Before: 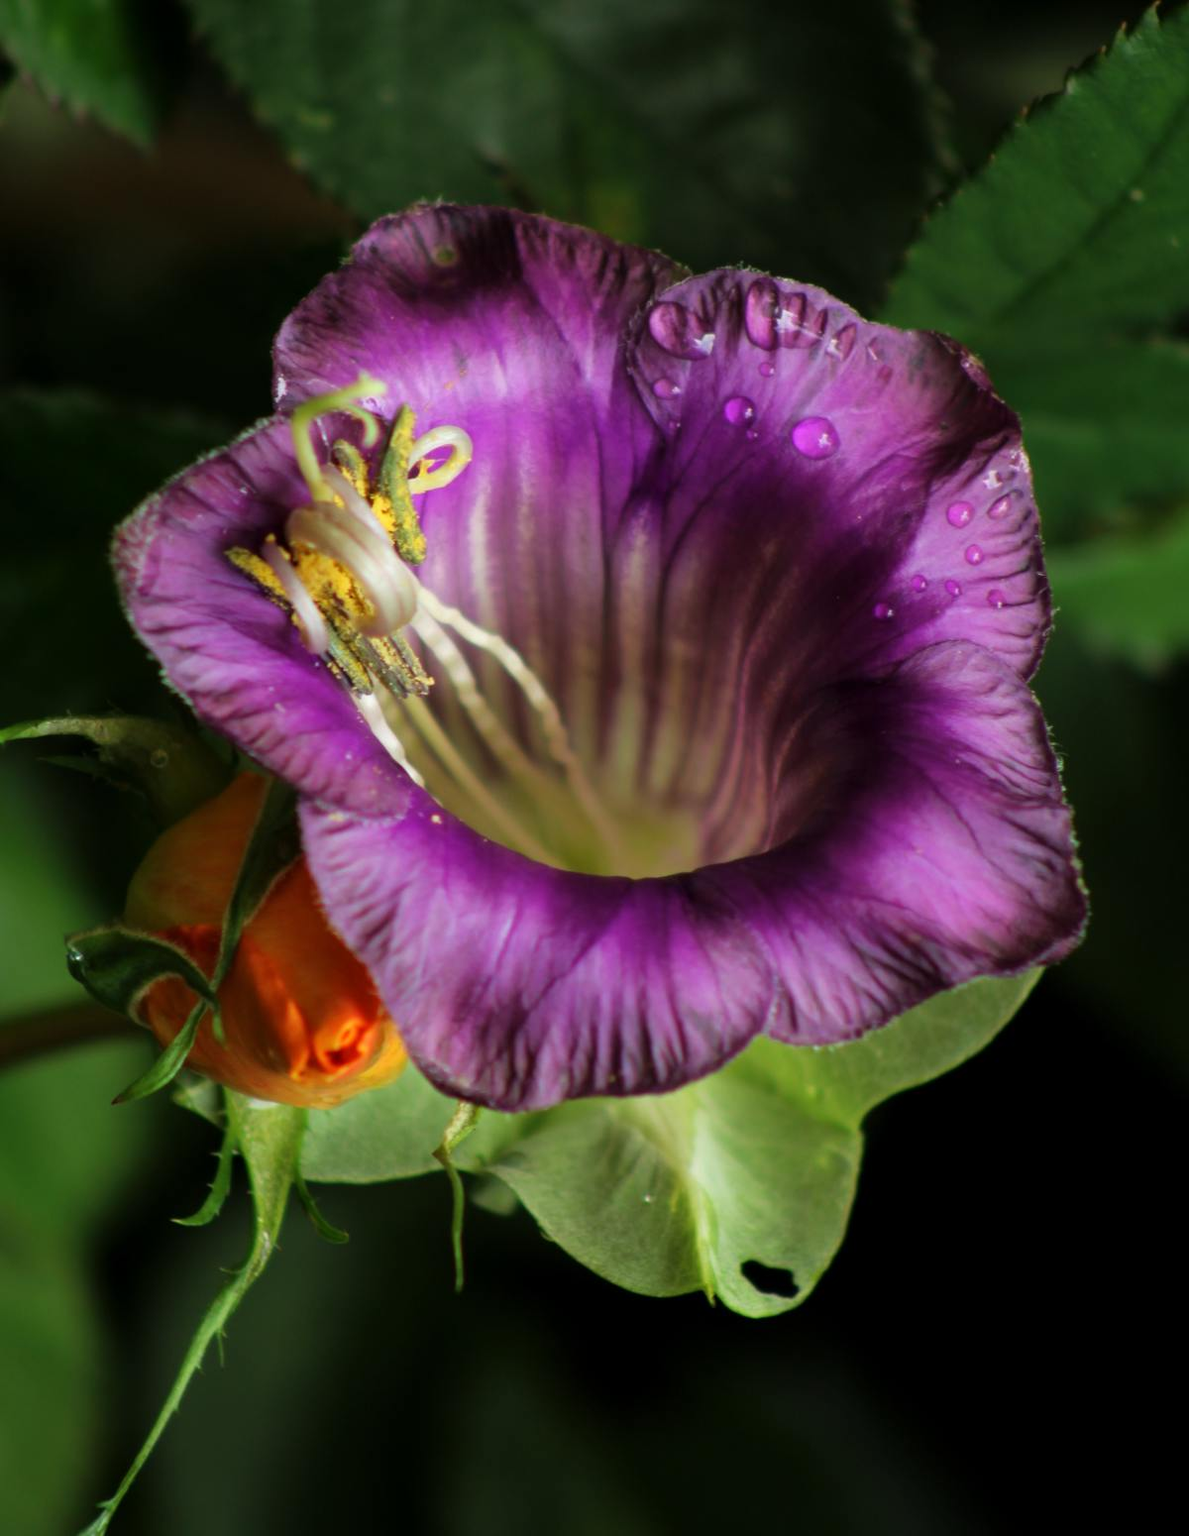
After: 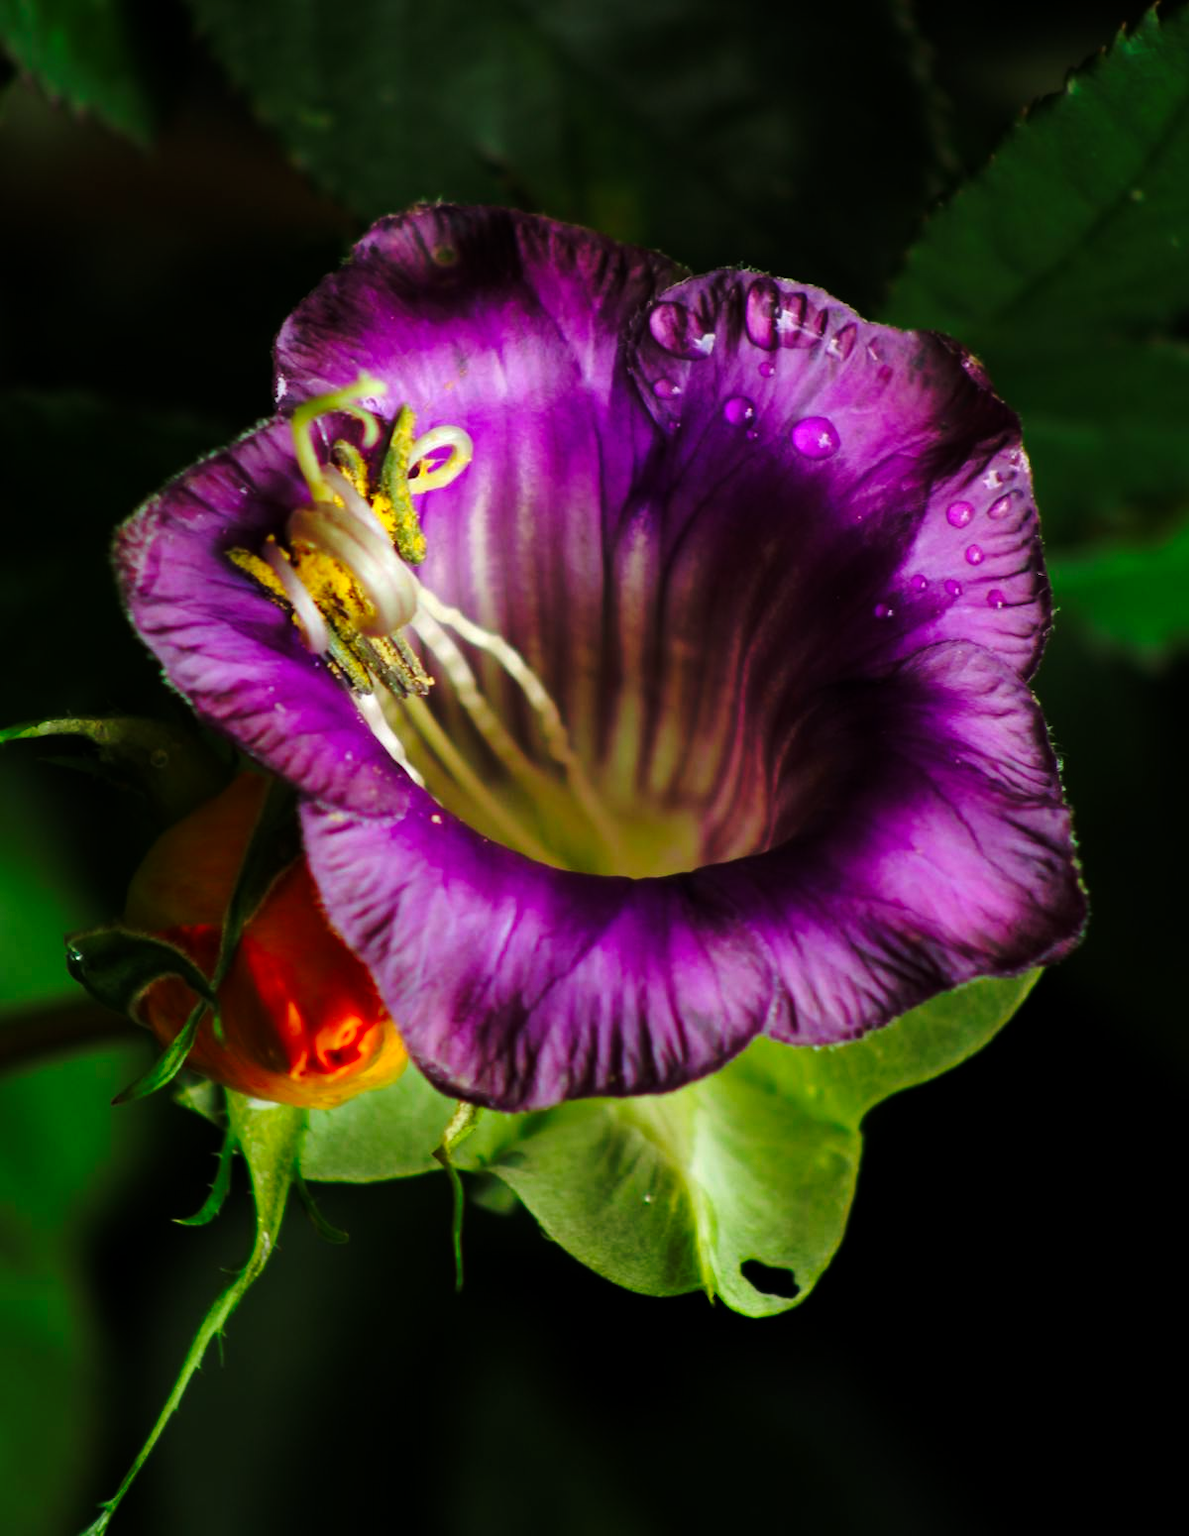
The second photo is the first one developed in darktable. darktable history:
base curve: curves: ch0 [(0, 0) (0.073, 0.04) (0.157, 0.139) (0.492, 0.492) (0.758, 0.758) (1, 1)], preserve colors none
exposure: compensate highlight preservation false
color balance: contrast 8.5%, output saturation 105%
